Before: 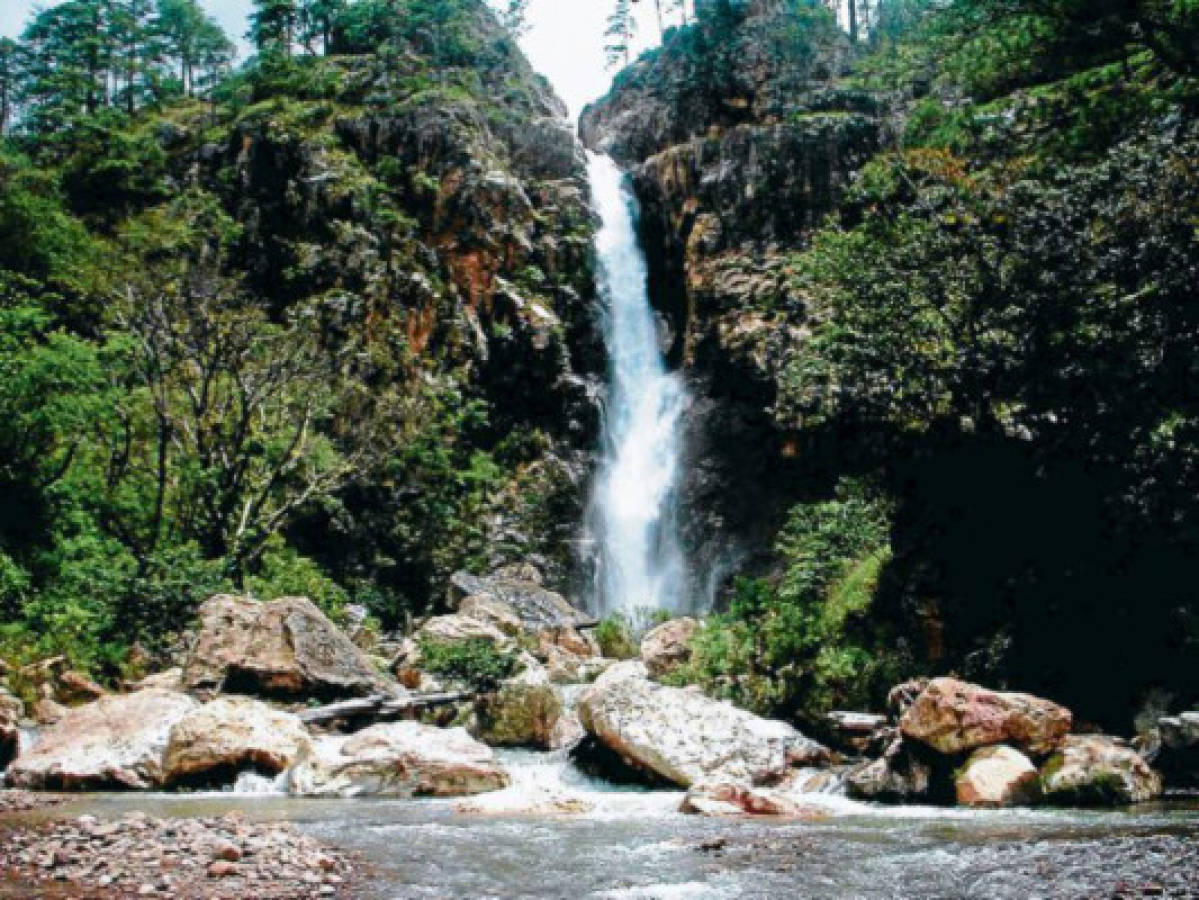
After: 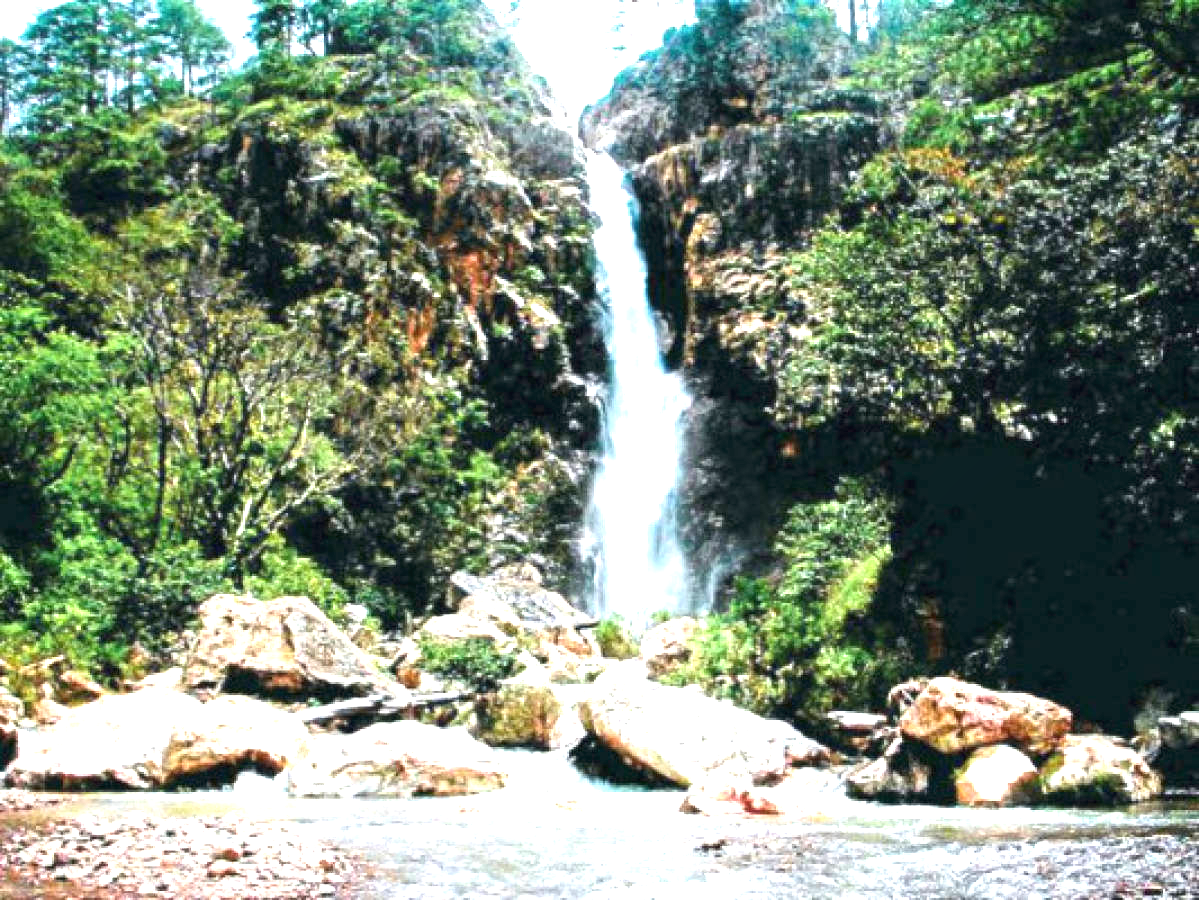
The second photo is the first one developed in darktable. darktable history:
local contrast: mode bilateral grid, contrast 100, coarseness 100, detail 91%, midtone range 0.2
exposure: black level correction 0, exposure 1.625 EV, compensate exposure bias true, compensate highlight preservation false
